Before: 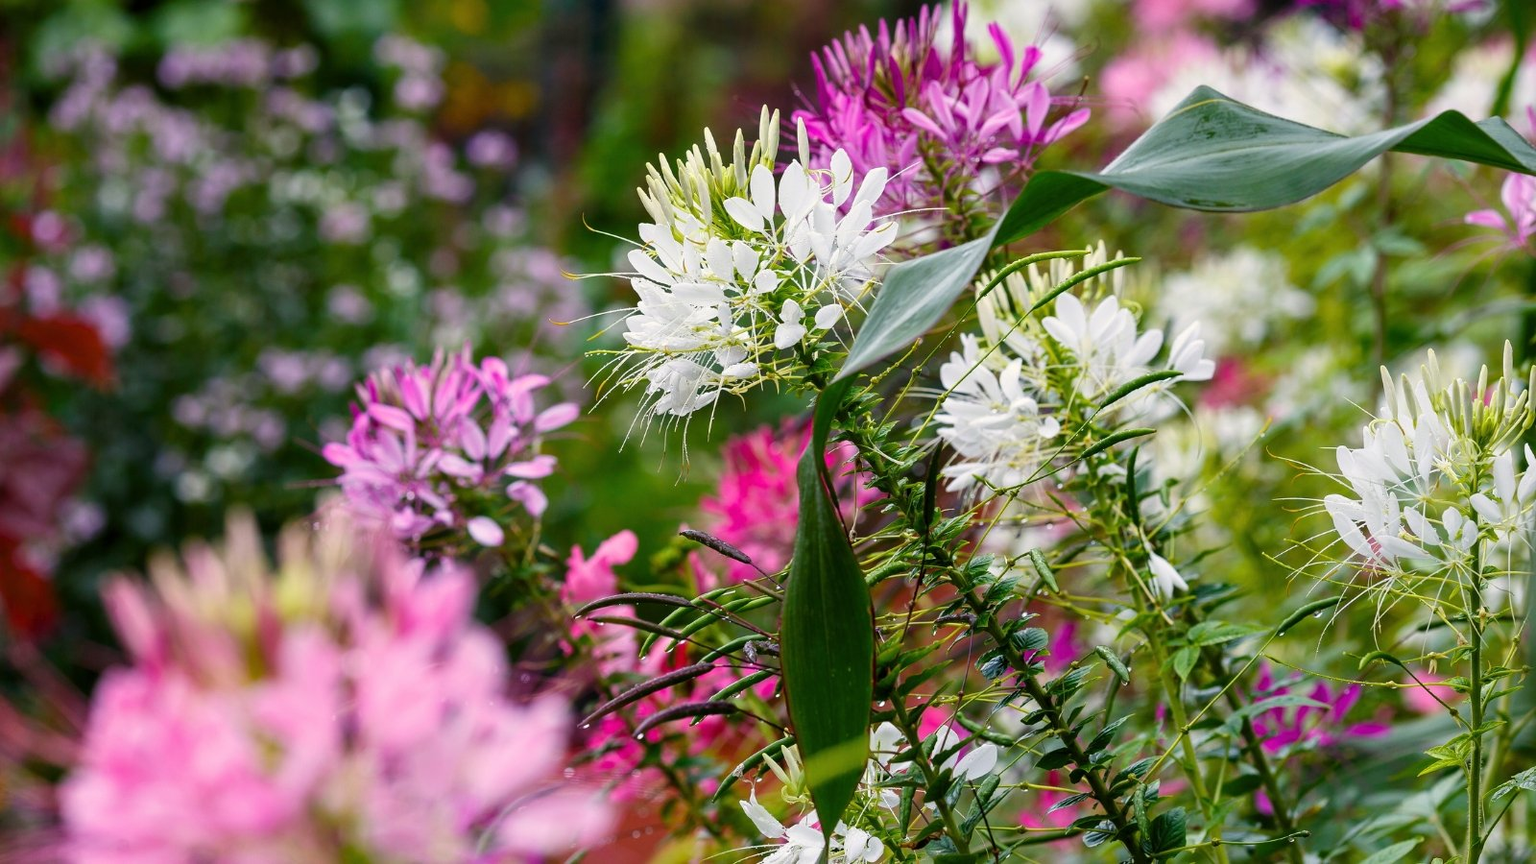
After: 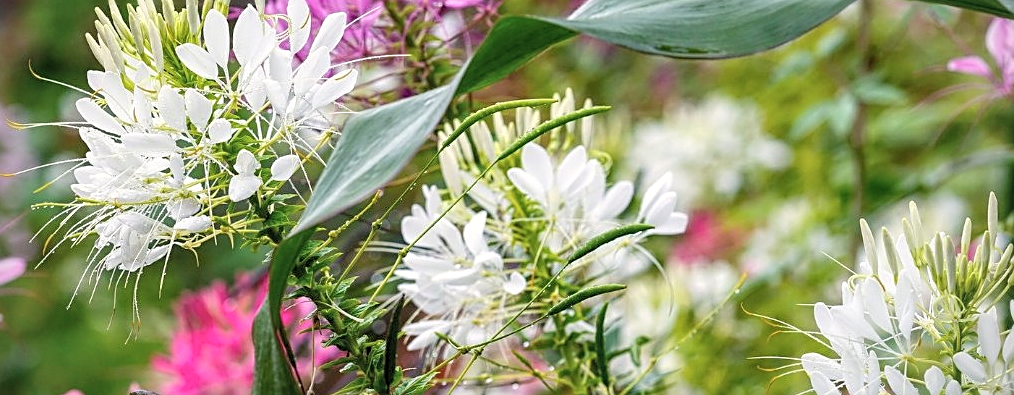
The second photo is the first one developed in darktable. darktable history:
local contrast: highlights 96%, shadows 88%, detail 160%, midtone range 0.2
sharpen: on, module defaults
vignetting: brightness -0.395, saturation -0.291
contrast brightness saturation: brightness 0.149
crop: left 36.138%, top 18.034%, right 0.425%, bottom 38.042%
